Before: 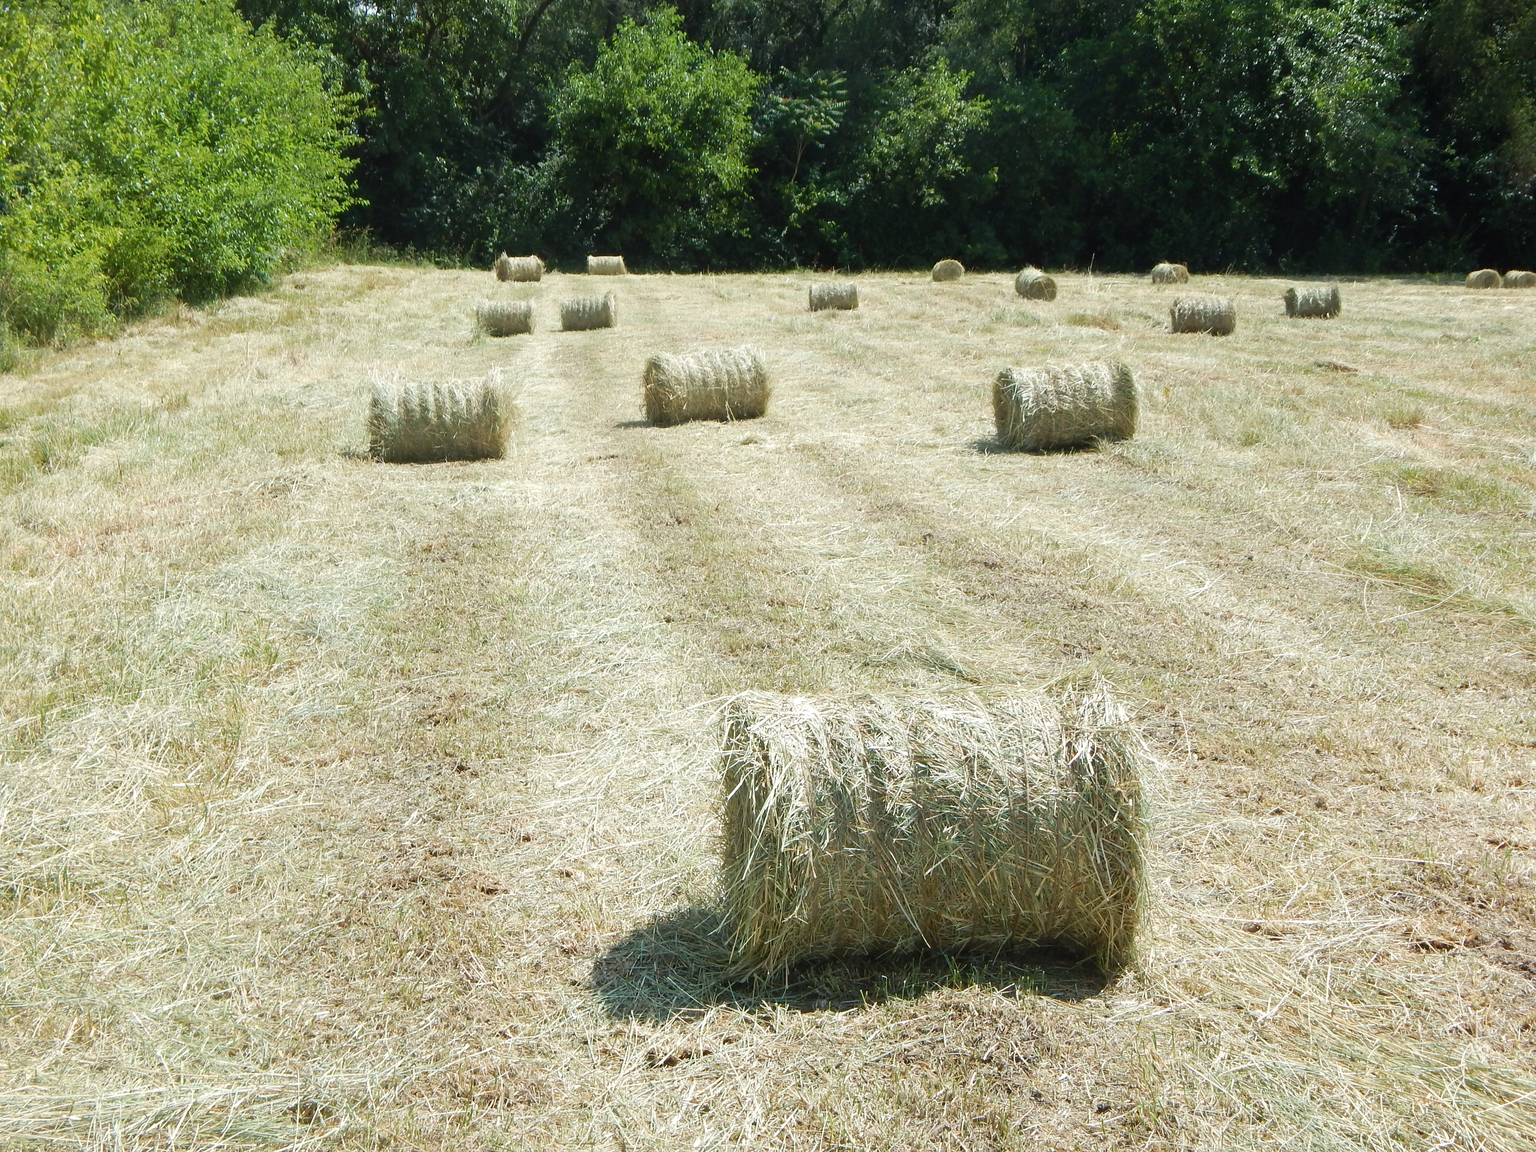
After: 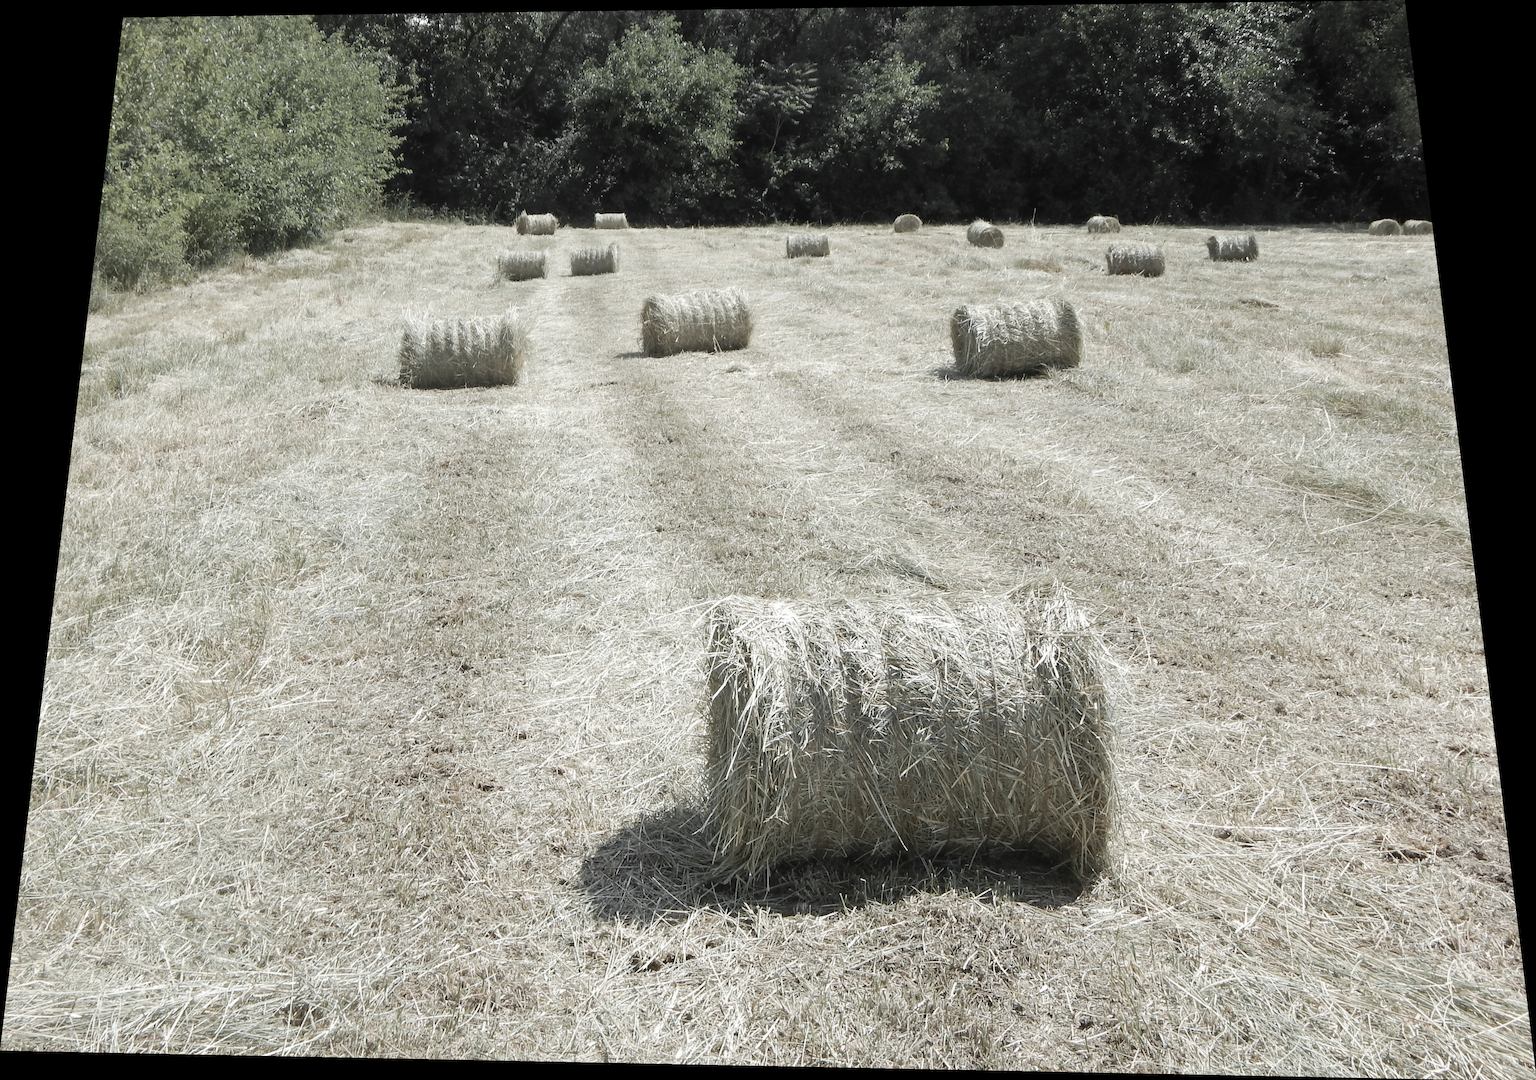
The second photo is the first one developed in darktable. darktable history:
rotate and perspective: rotation 0.128°, lens shift (vertical) -0.181, lens shift (horizontal) -0.044, shear 0.001, automatic cropping off
color zones: curves: ch0 [(0, 0.613) (0.01, 0.613) (0.245, 0.448) (0.498, 0.529) (0.642, 0.665) (0.879, 0.777) (0.99, 0.613)]; ch1 [(0, 0.035) (0.121, 0.189) (0.259, 0.197) (0.415, 0.061) (0.589, 0.022) (0.732, 0.022) (0.857, 0.026) (0.991, 0.053)]
